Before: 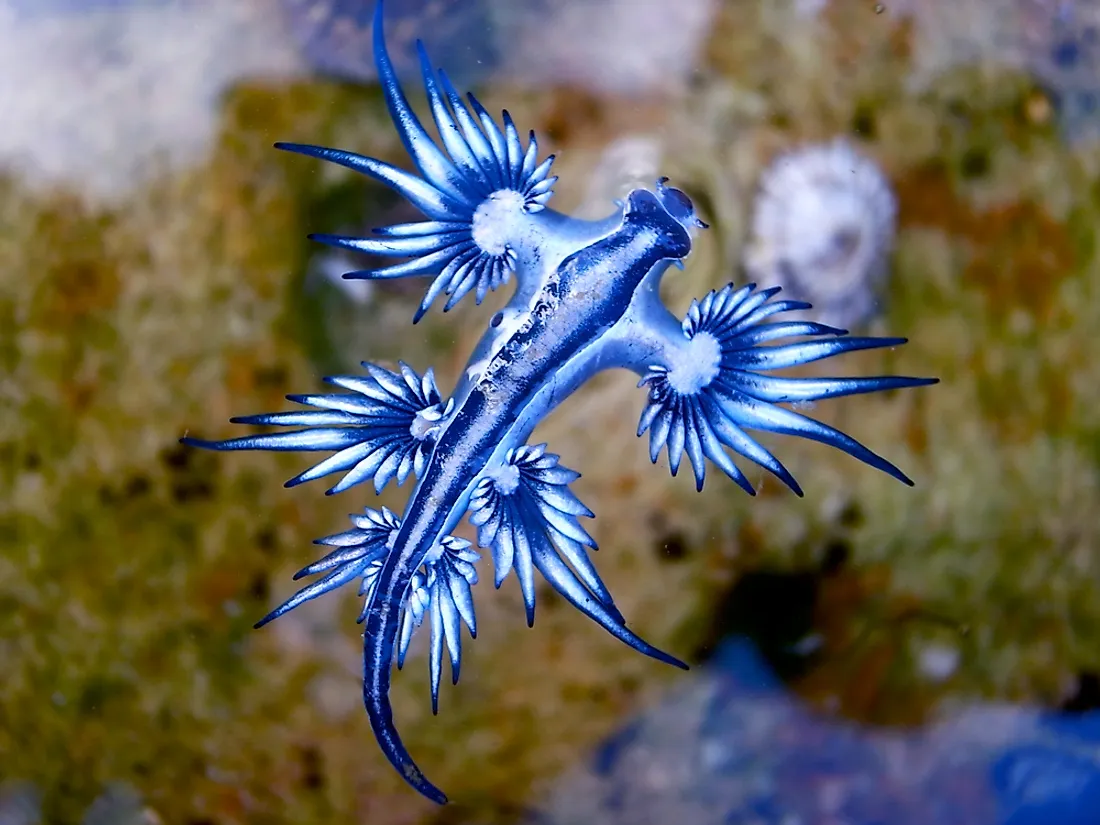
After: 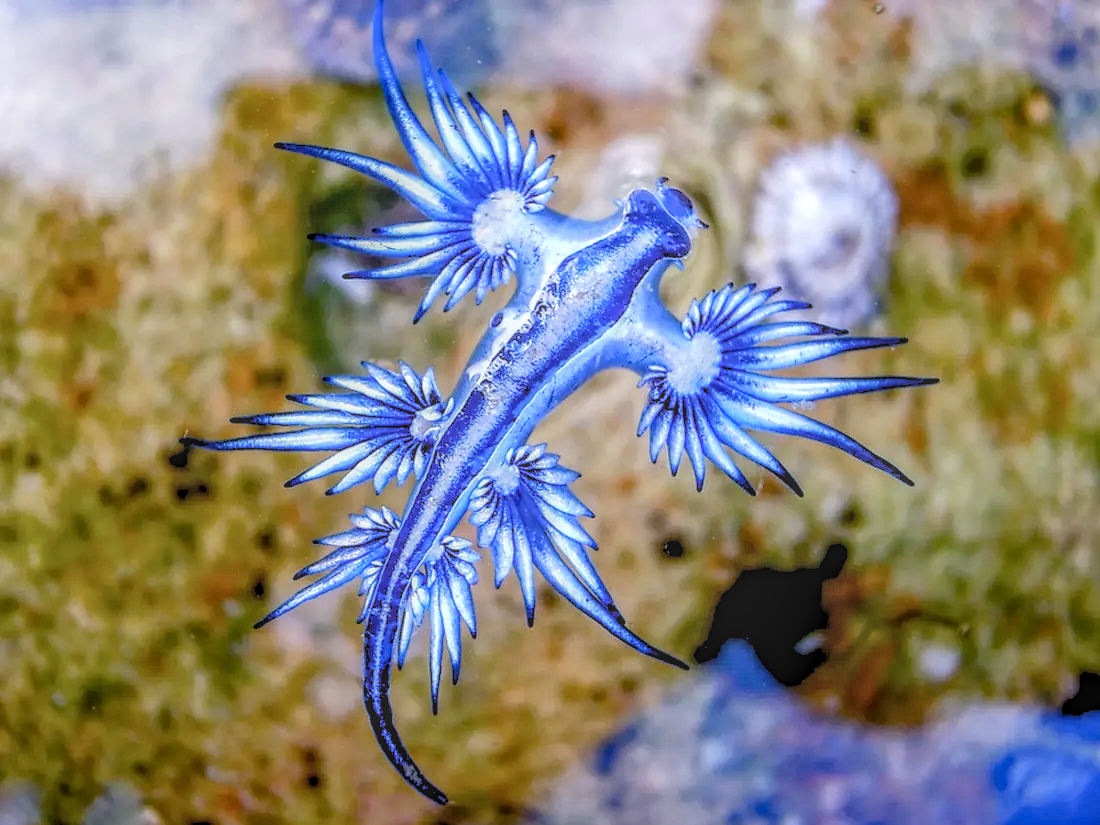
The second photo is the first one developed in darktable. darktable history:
color correction: saturation 0.8
levels: levels [0.072, 0.414, 0.976]
local contrast: highlights 20%, shadows 30%, detail 200%, midtone range 0.2
